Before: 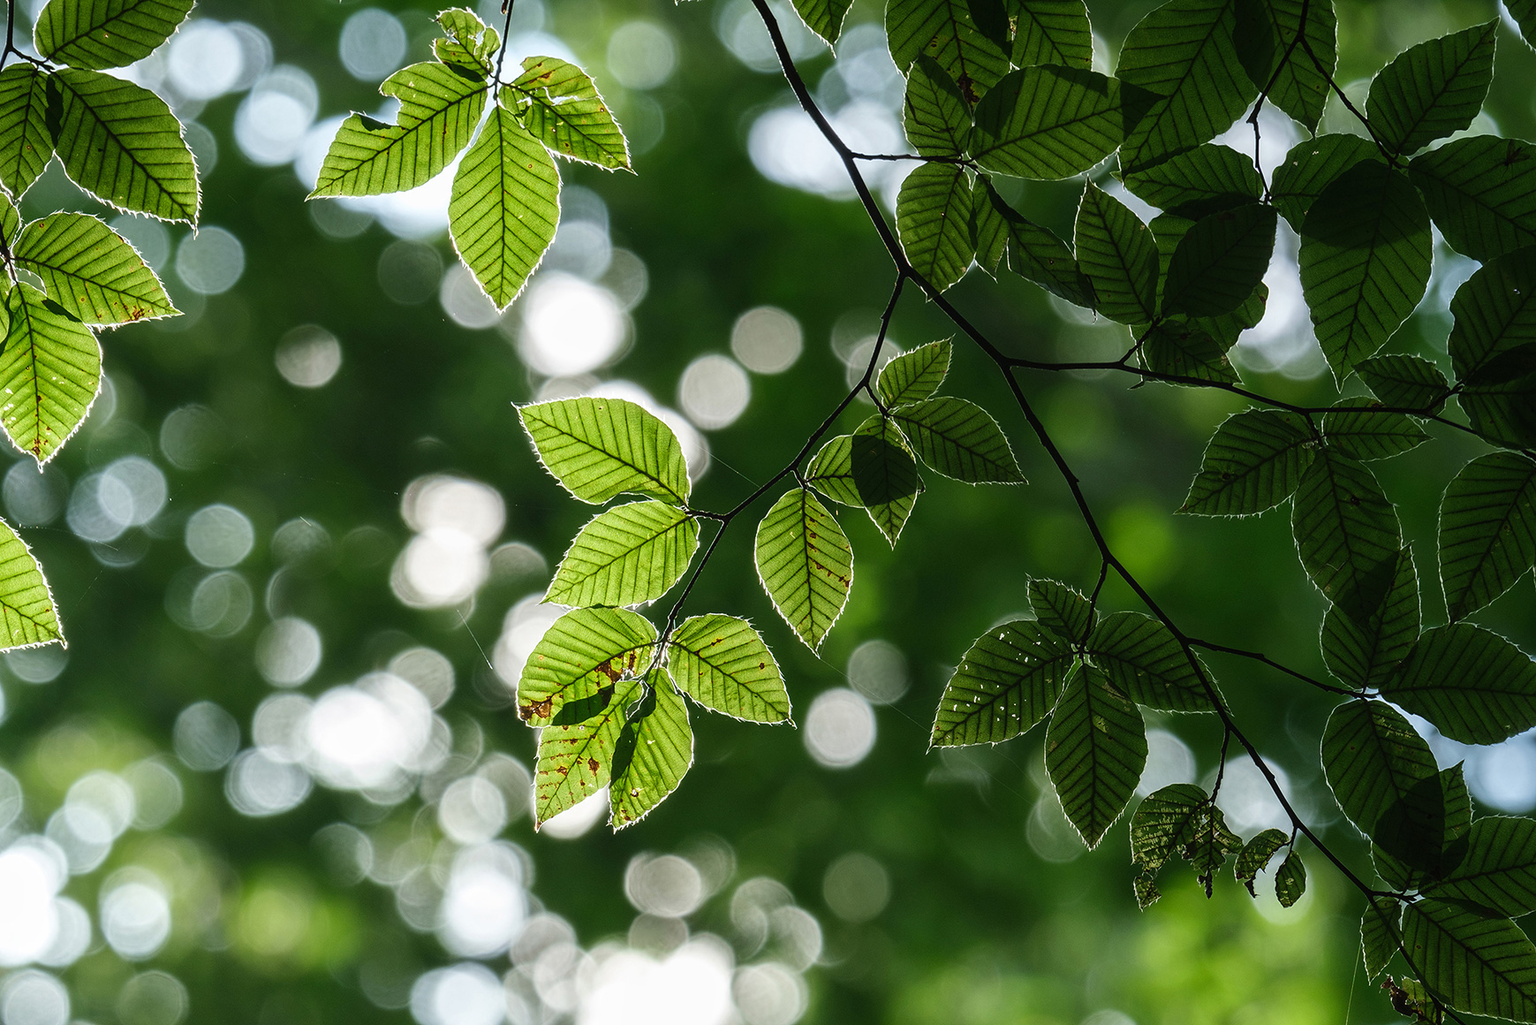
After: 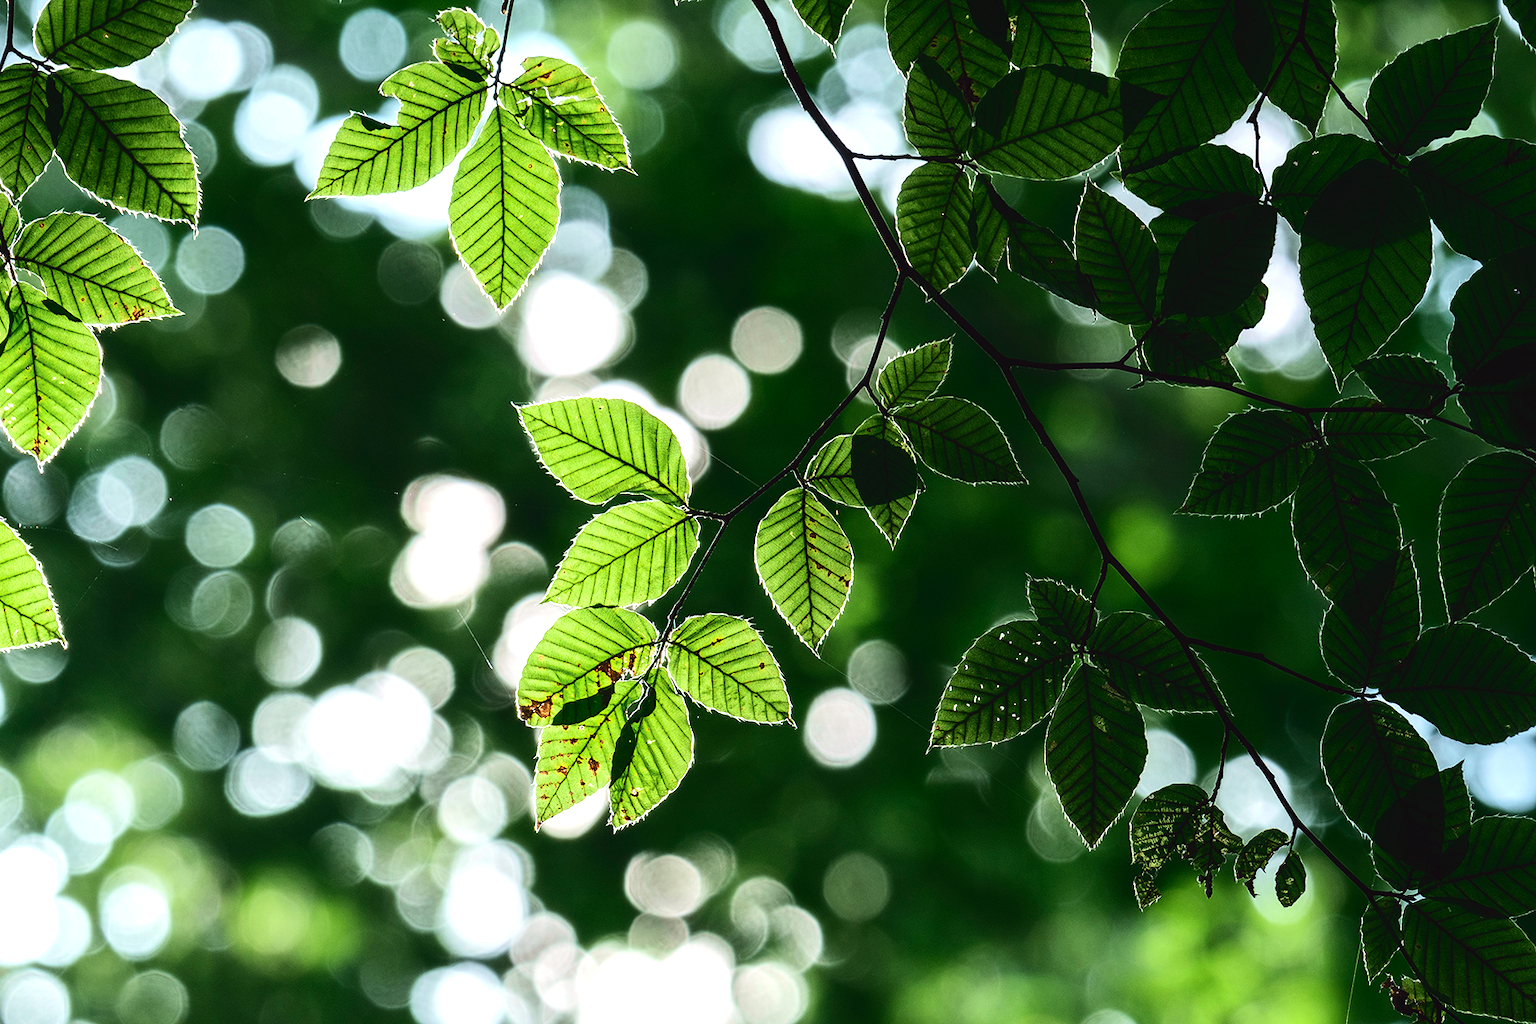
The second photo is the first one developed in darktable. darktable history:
tone curve: curves: ch0 [(0, 0.025) (0.15, 0.143) (0.452, 0.486) (0.751, 0.788) (1, 0.961)]; ch1 [(0, 0) (0.43, 0.408) (0.476, 0.469) (0.497, 0.507) (0.546, 0.571) (0.566, 0.607) (0.62, 0.657) (1, 1)]; ch2 [(0, 0) (0.386, 0.397) (0.505, 0.498) (0.547, 0.546) (0.579, 0.58) (1, 1)], color space Lab, independent channels, preserve colors none
tone equalizer: -8 EV -0.75 EV, -7 EV -0.7 EV, -6 EV -0.6 EV, -5 EV -0.4 EV, -3 EV 0.4 EV, -2 EV 0.6 EV, -1 EV 0.7 EV, +0 EV 0.75 EV, edges refinement/feathering 500, mask exposure compensation -1.57 EV, preserve details no
